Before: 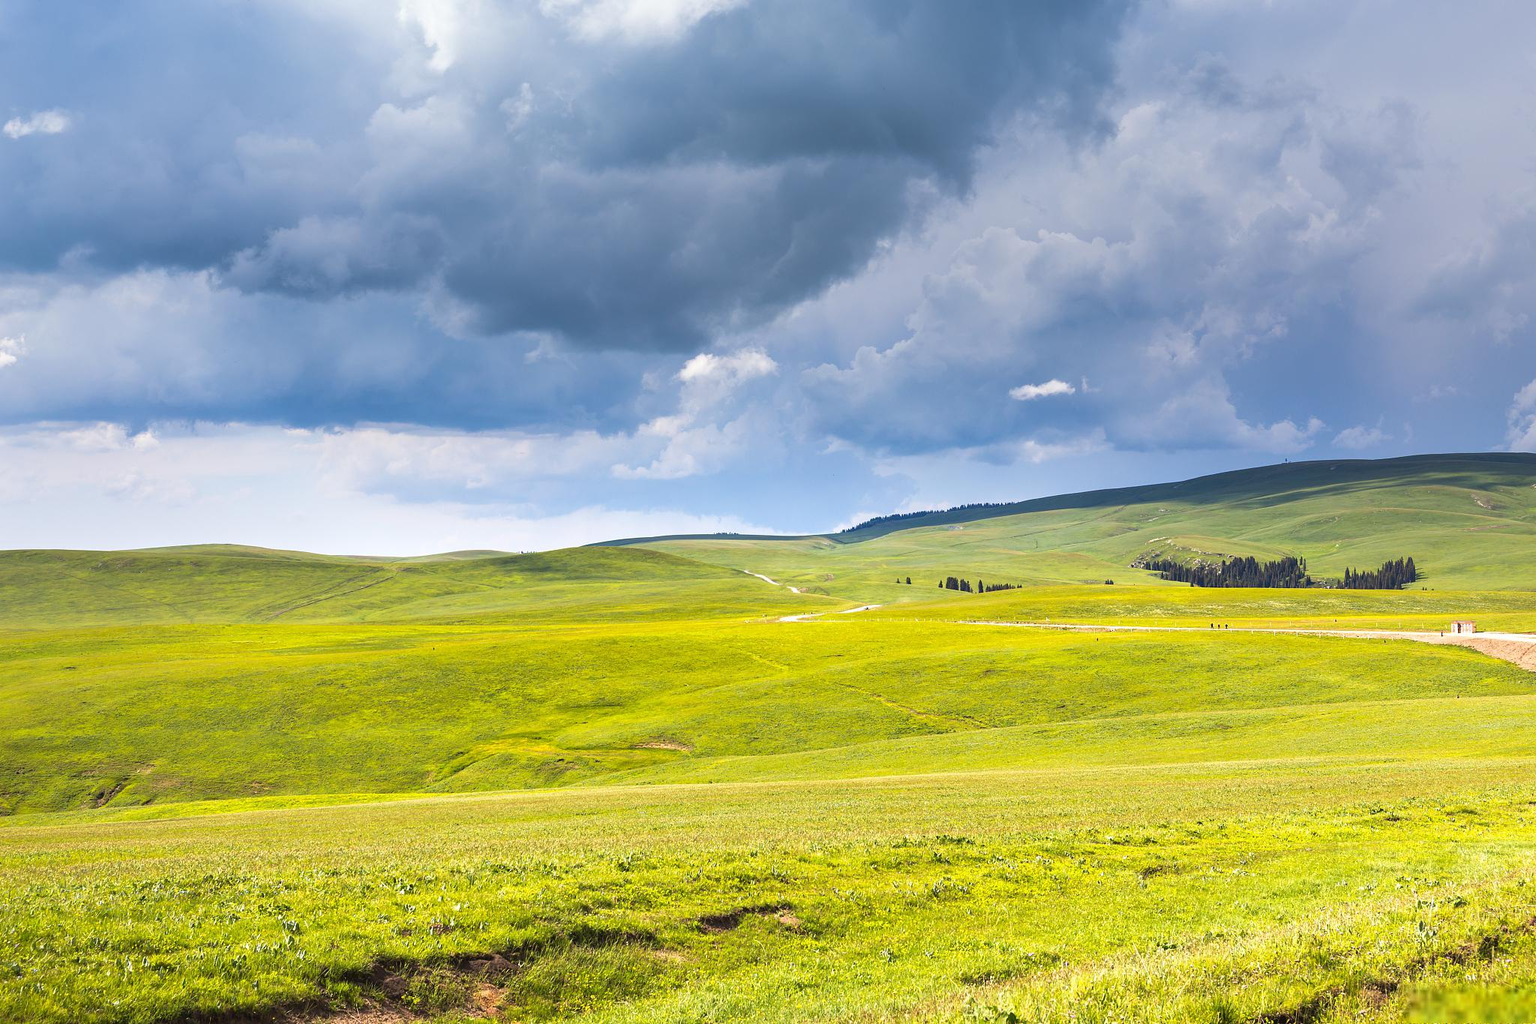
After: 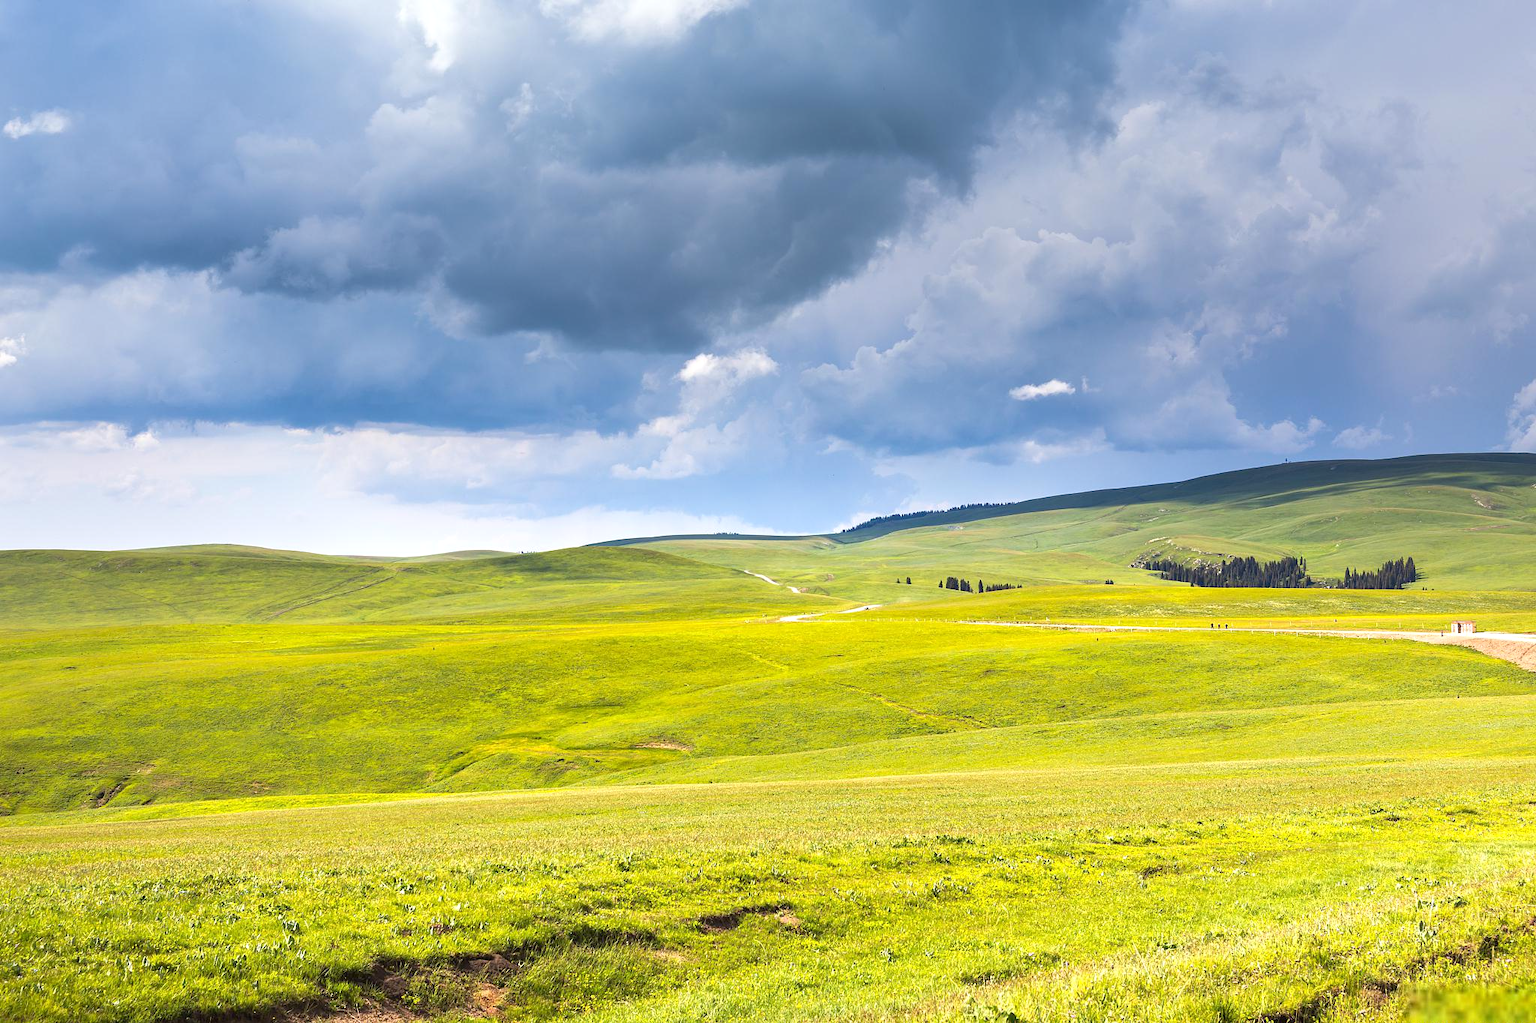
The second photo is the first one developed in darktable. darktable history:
tone equalizer: on, module defaults
exposure: black level correction 0.001, exposure 0.14 EV, compensate highlight preservation false
